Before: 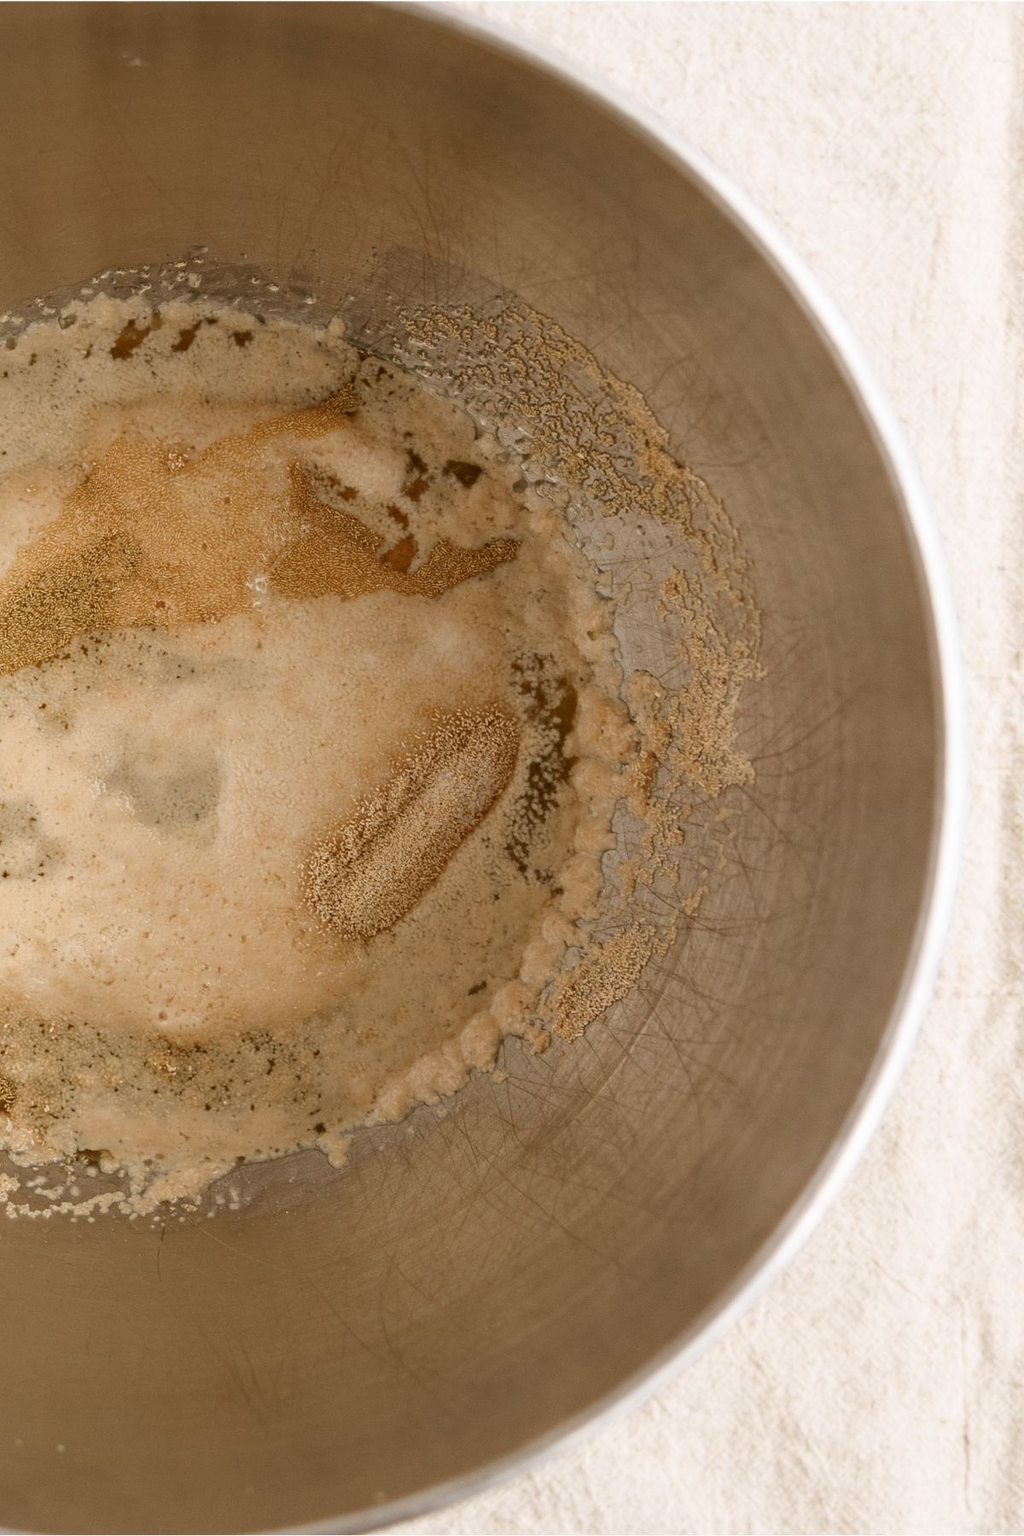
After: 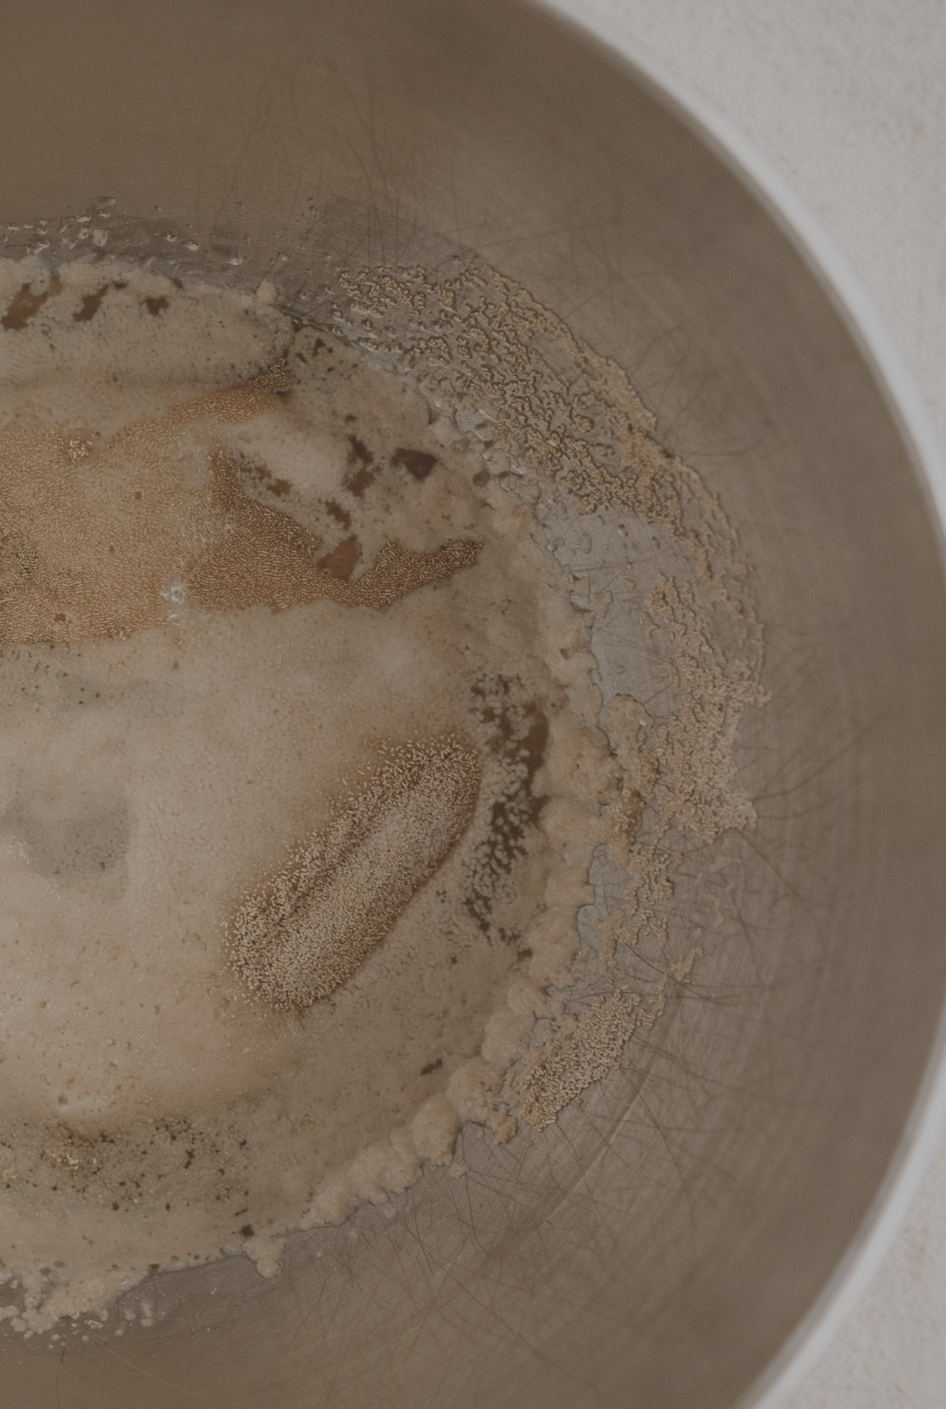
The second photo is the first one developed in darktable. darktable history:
exposure: exposure -0.595 EV, compensate highlight preservation false
crop and rotate: left 10.678%, top 5.094%, right 10.417%, bottom 16.62%
shadows and highlights: on, module defaults
contrast brightness saturation: contrast -0.256, saturation -0.45
